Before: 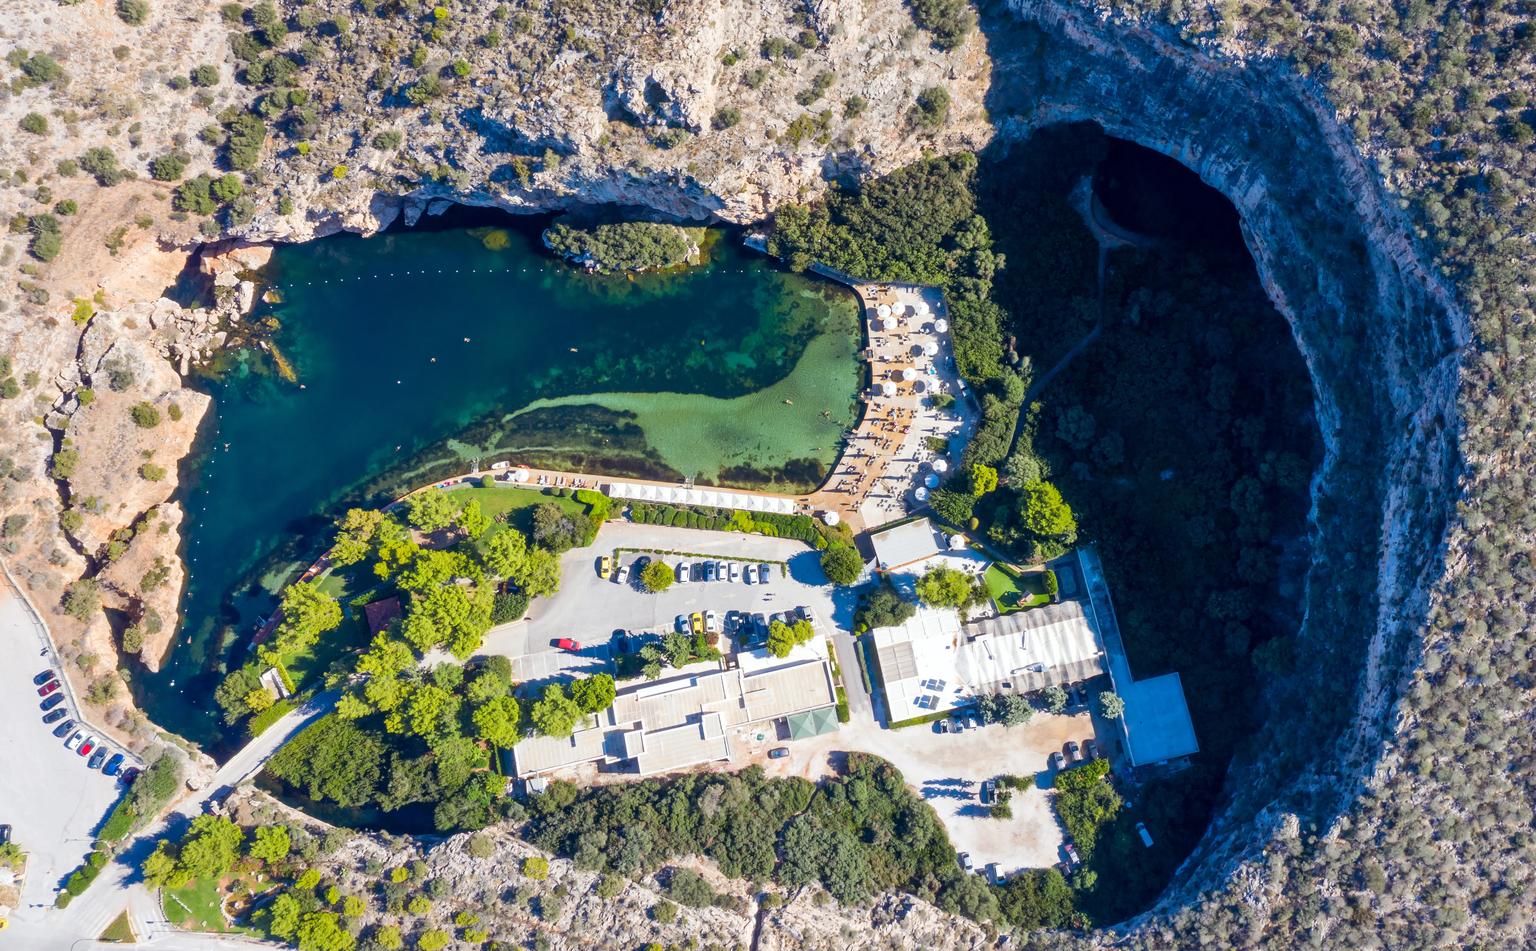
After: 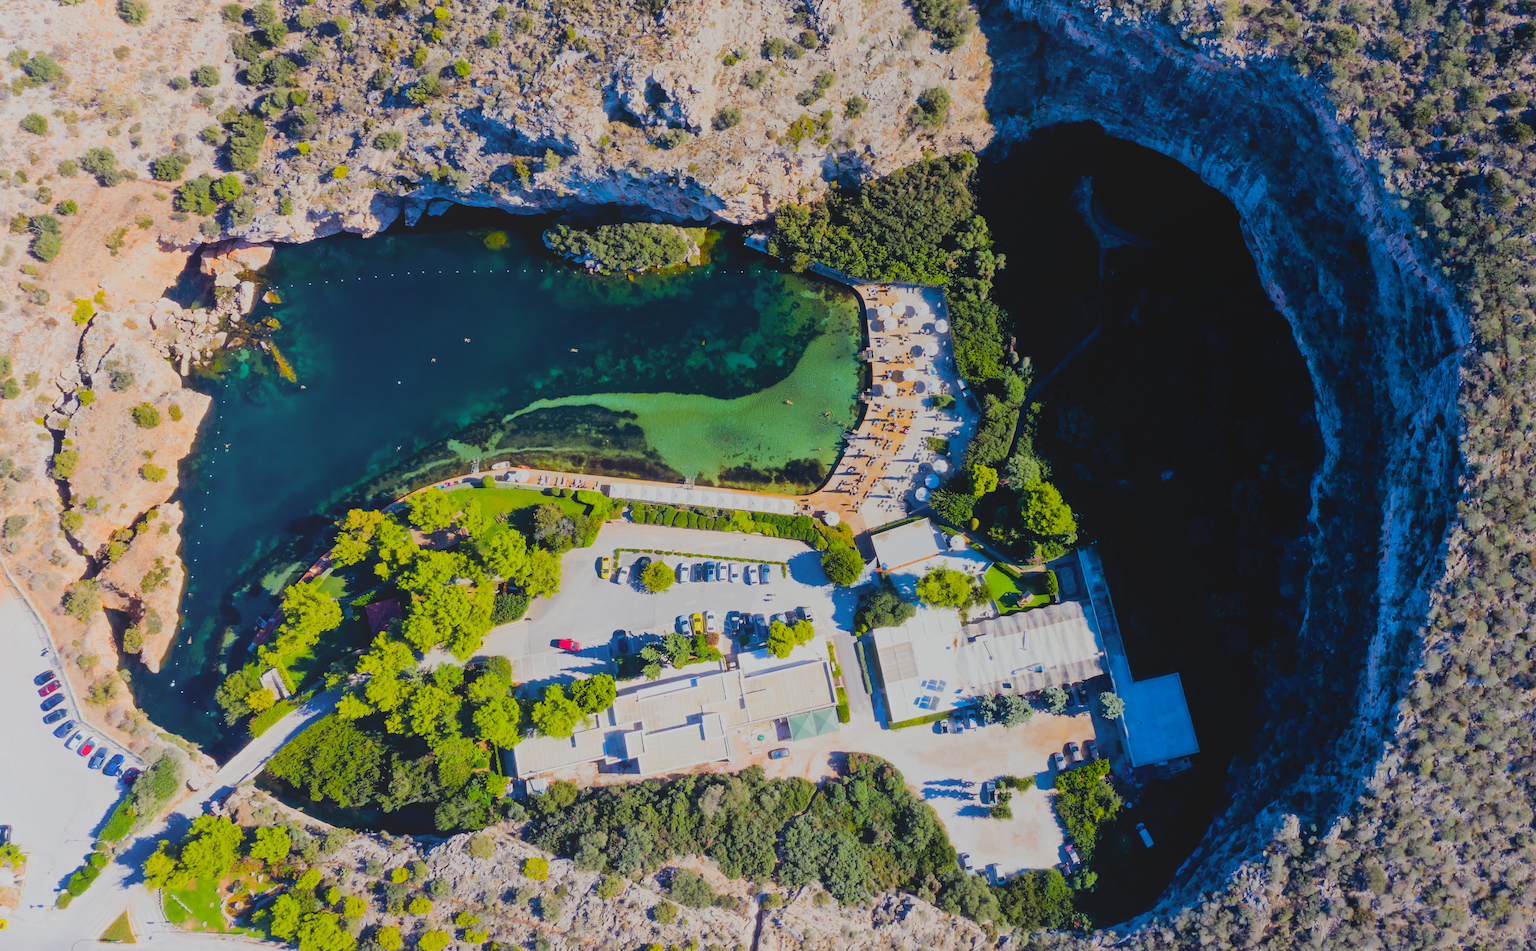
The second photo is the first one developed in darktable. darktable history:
local contrast: detail 71%
filmic rgb: black relative exposure -5.1 EV, white relative exposure 3.99 EV, hardness 2.88, contrast 1.301, highlights saturation mix -30.29%
color balance rgb: perceptual saturation grading › global saturation 30.059%, global vibrance 20%
